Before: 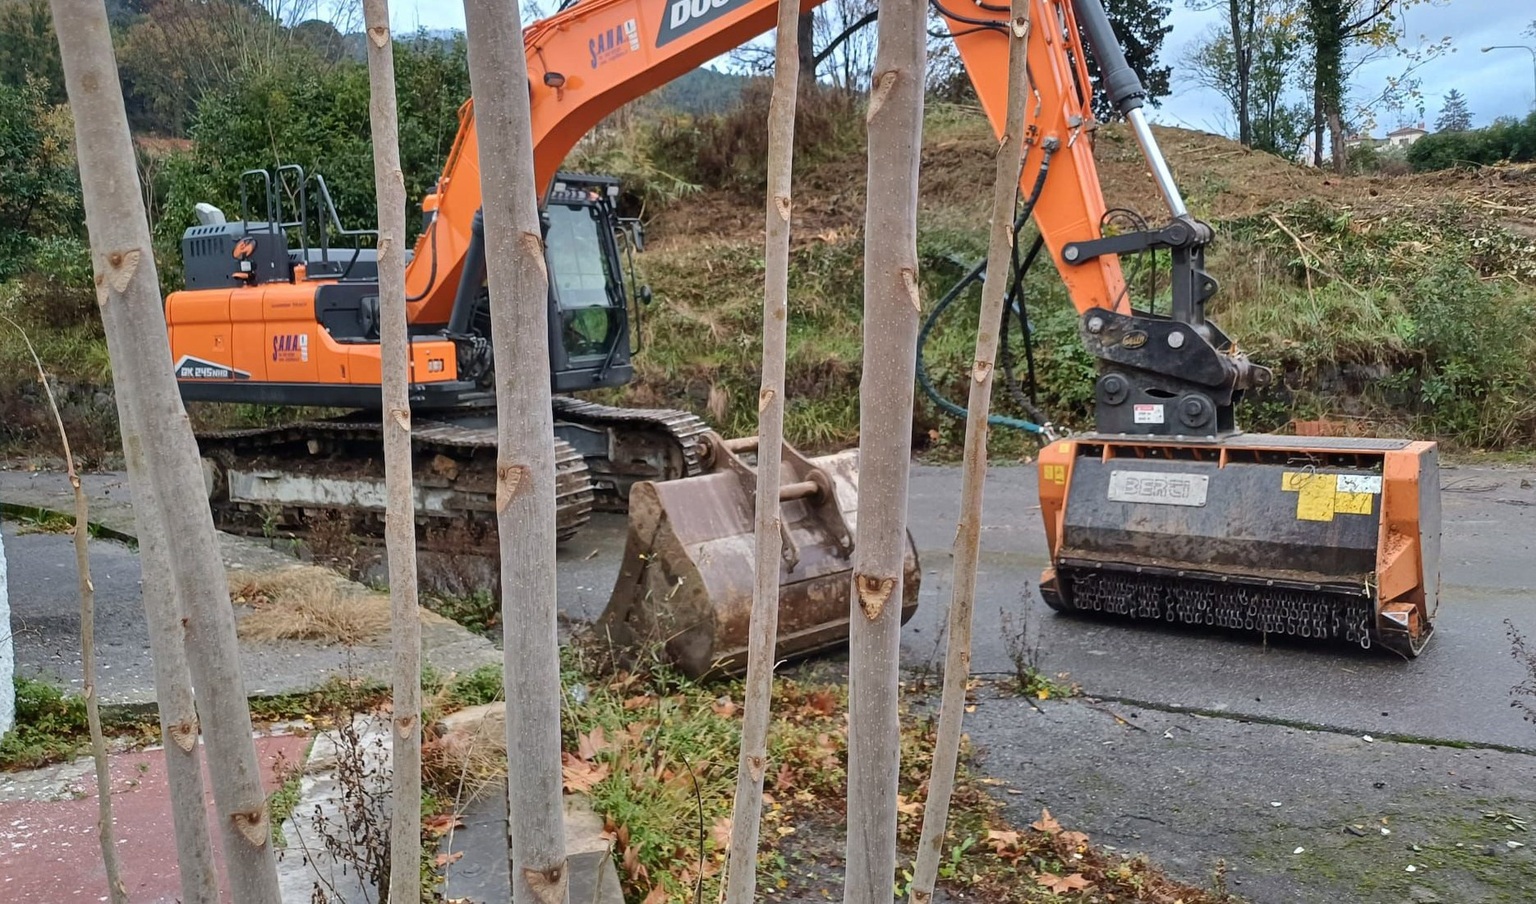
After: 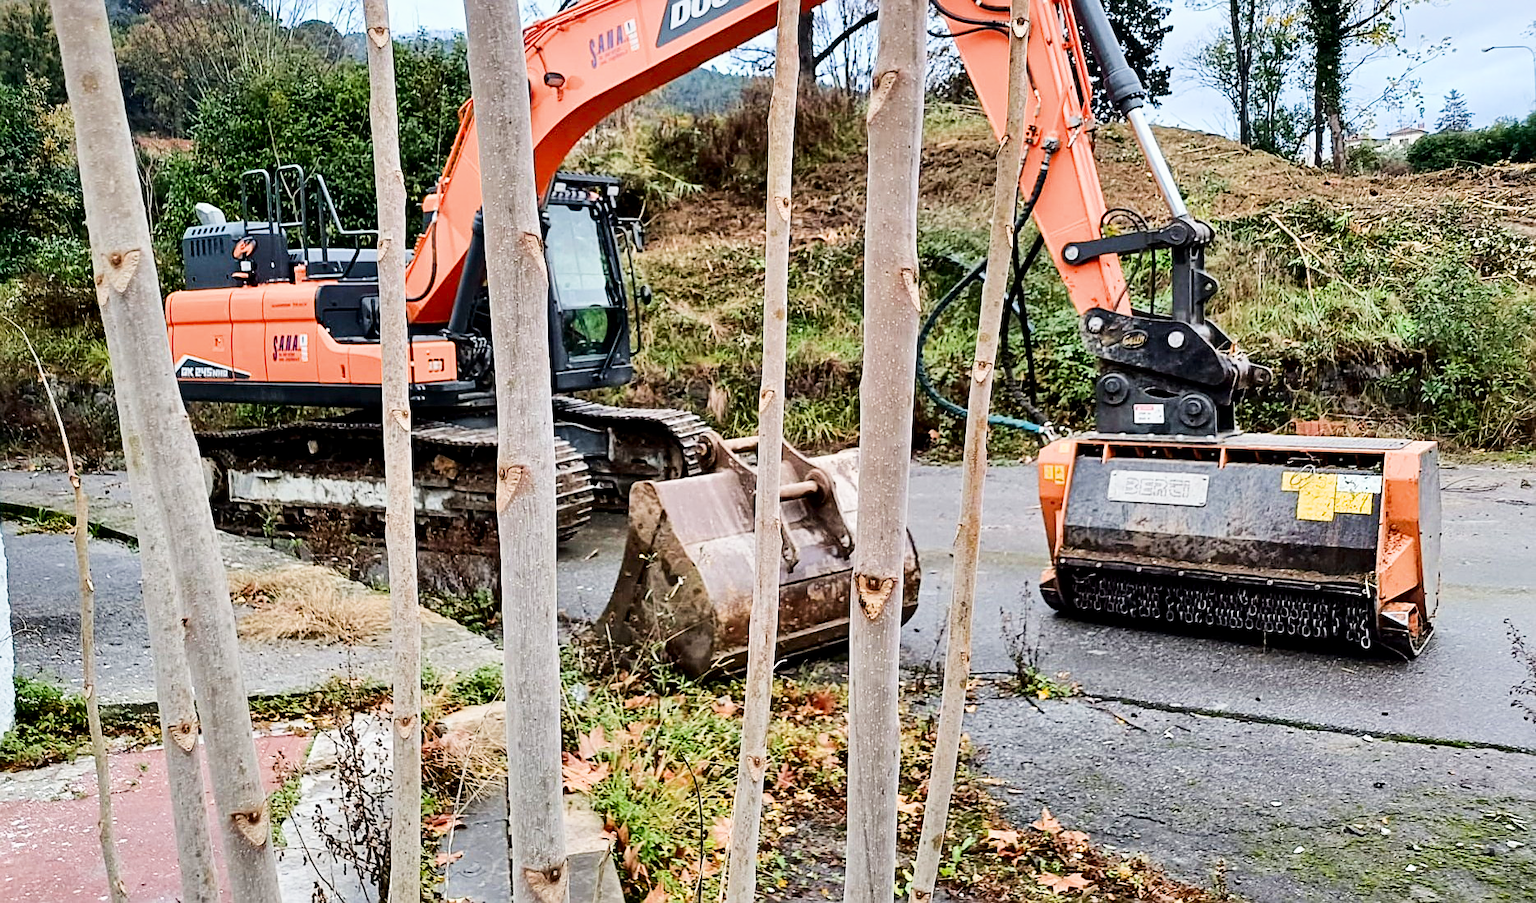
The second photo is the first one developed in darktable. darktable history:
exposure: exposure 1.136 EV, compensate exposure bias true, compensate highlight preservation false
sharpen: on, module defaults
filmic rgb: black relative exposure -5.03 EV, white relative exposure 3.99 EV, hardness 2.89, contrast 1.297, highlights saturation mix -29.29%
contrast brightness saturation: contrast 0.126, brightness -0.223, saturation 0.149
